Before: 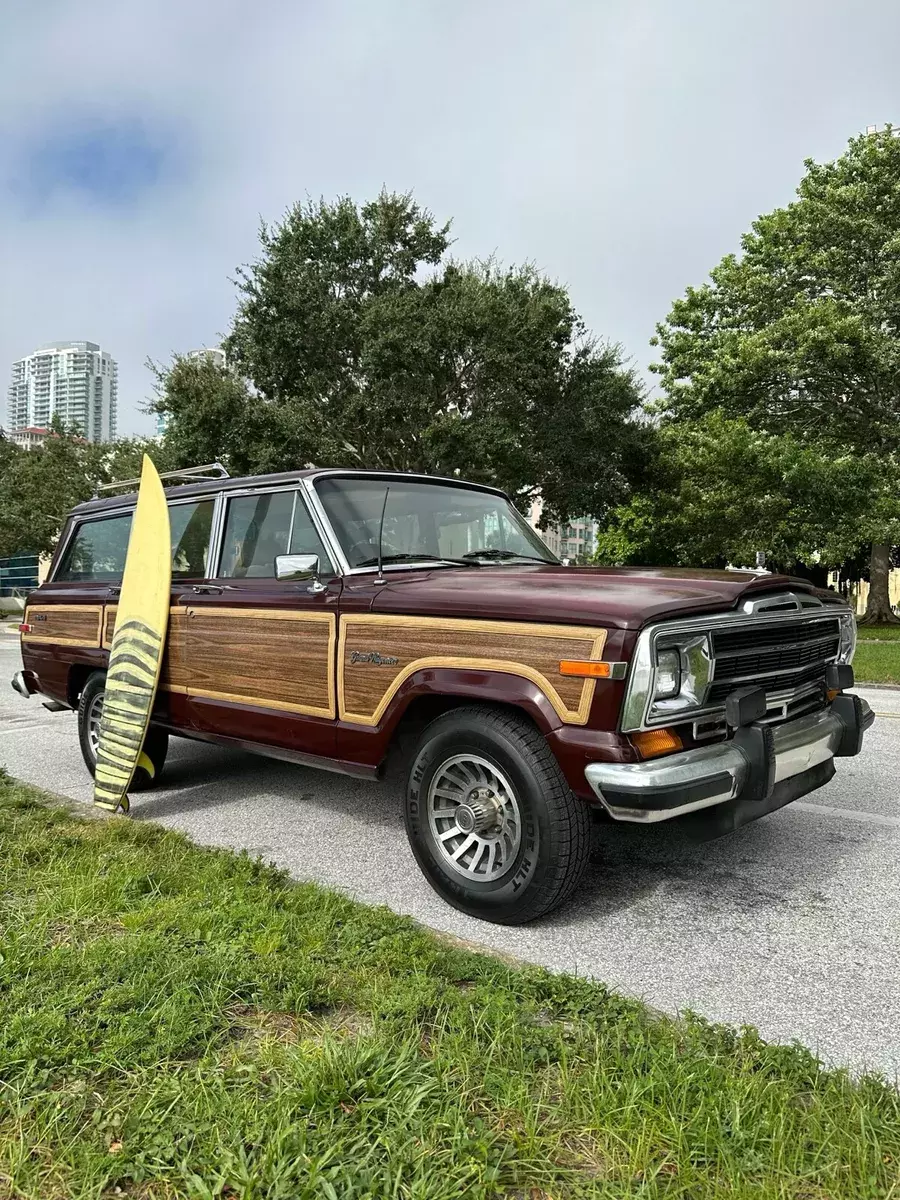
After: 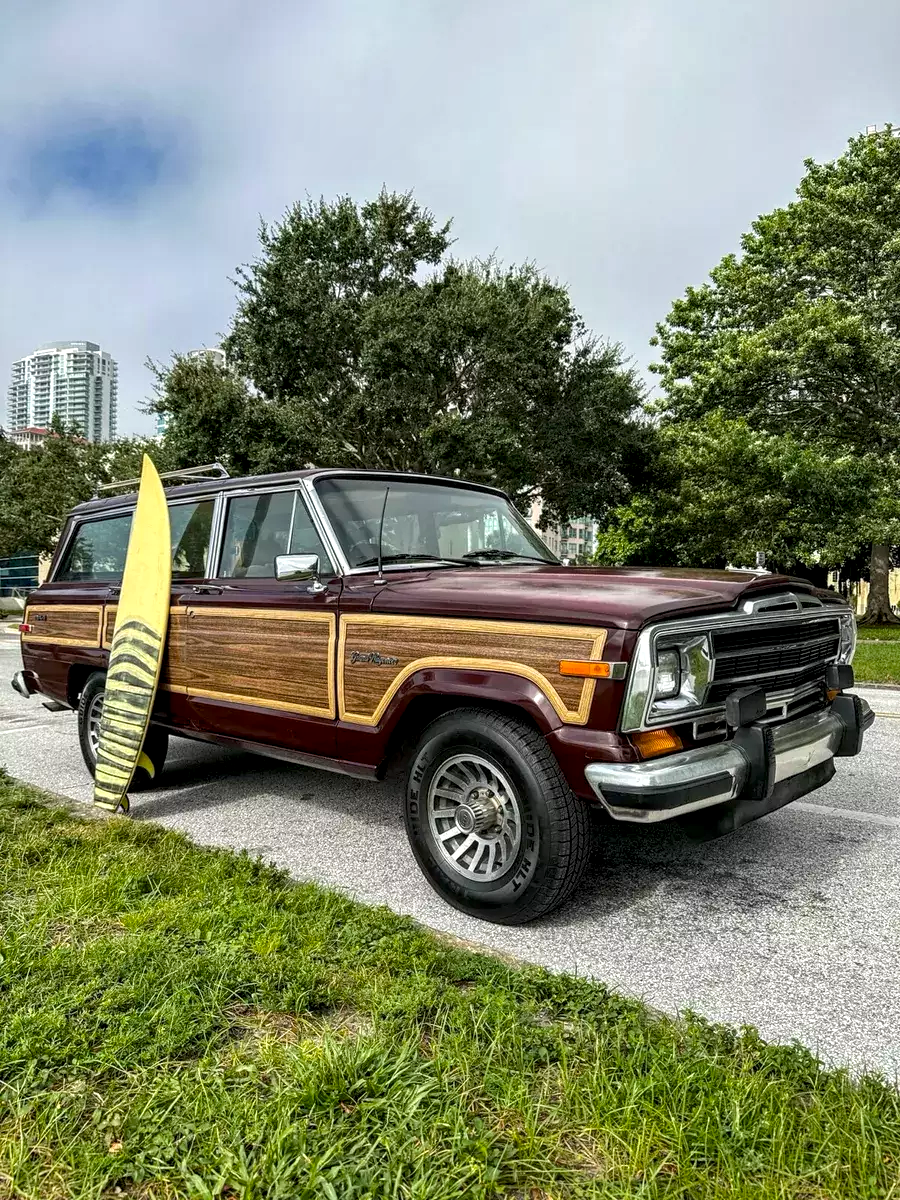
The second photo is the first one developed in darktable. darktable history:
local contrast: detail 150%
color balance rgb: perceptual saturation grading › global saturation 19.395%
